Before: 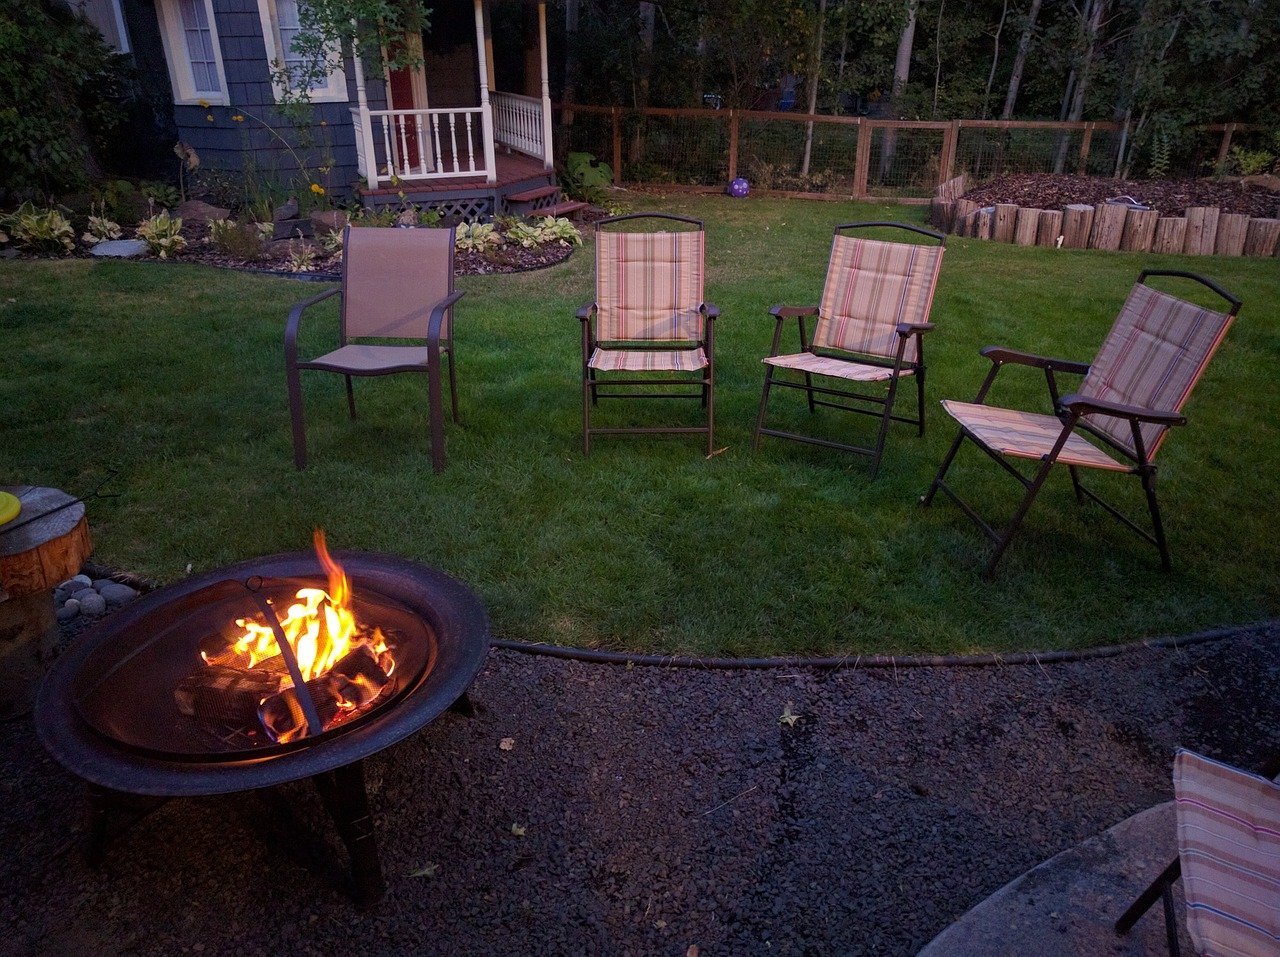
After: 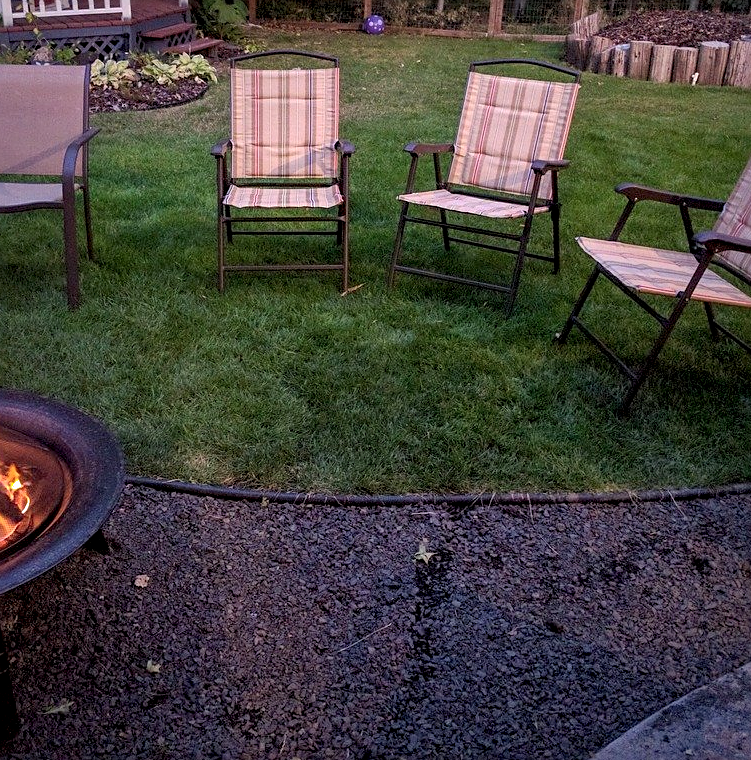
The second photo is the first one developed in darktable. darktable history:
contrast equalizer: y [[0.5, 0.5, 0.5, 0.512, 0.552, 0.62], [0.5 ×6], [0.5 ×4, 0.504, 0.553], [0 ×6], [0 ×6]], mix -0.982
sharpen: amount 0.49
crop and rotate: left 28.542%, top 17.203%, right 12.727%, bottom 3.33%
exposure: exposure 0.201 EV, compensate exposure bias true, compensate highlight preservation false
shadows and highlights: shadows 39.7, highlights -59.9
local contrast: highlights 60%, shadows 61%, detail 160%
